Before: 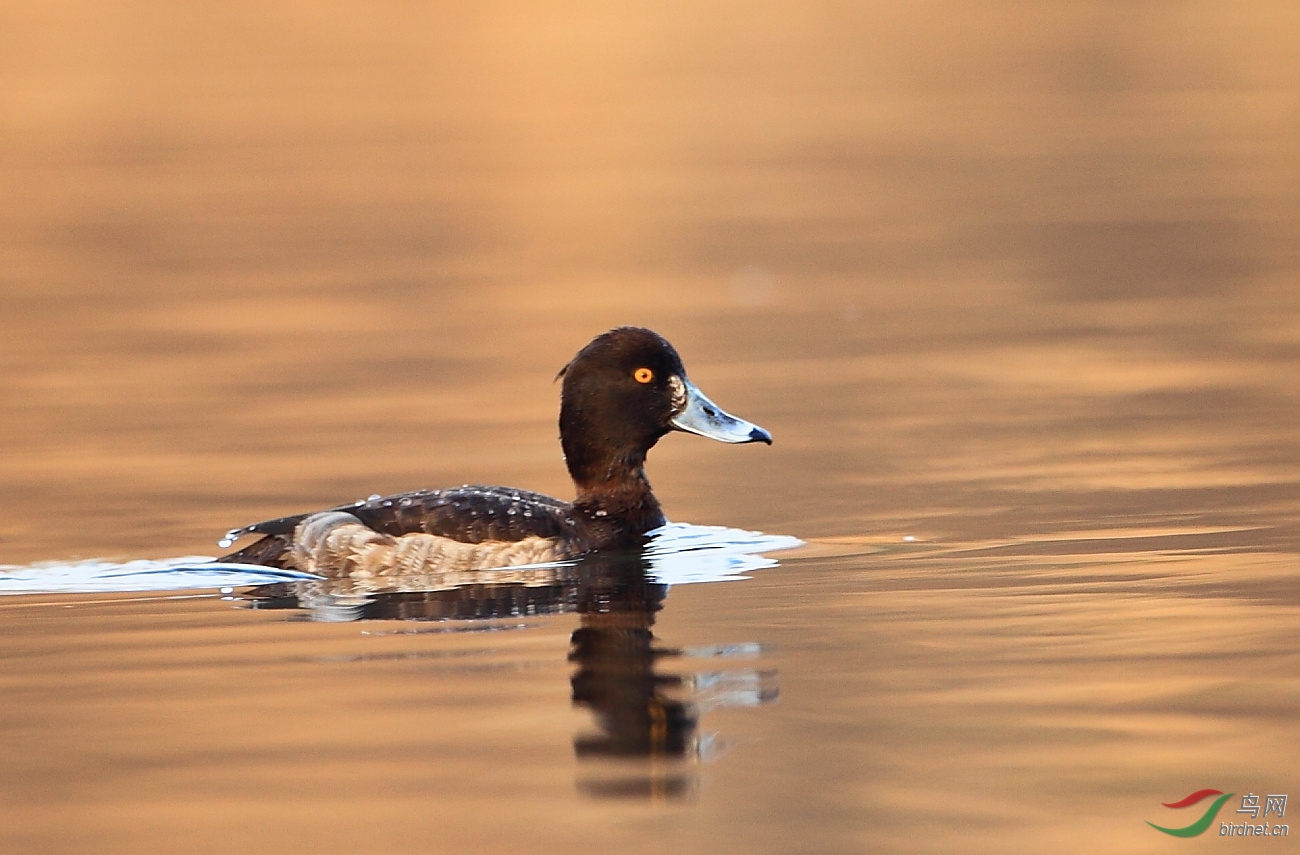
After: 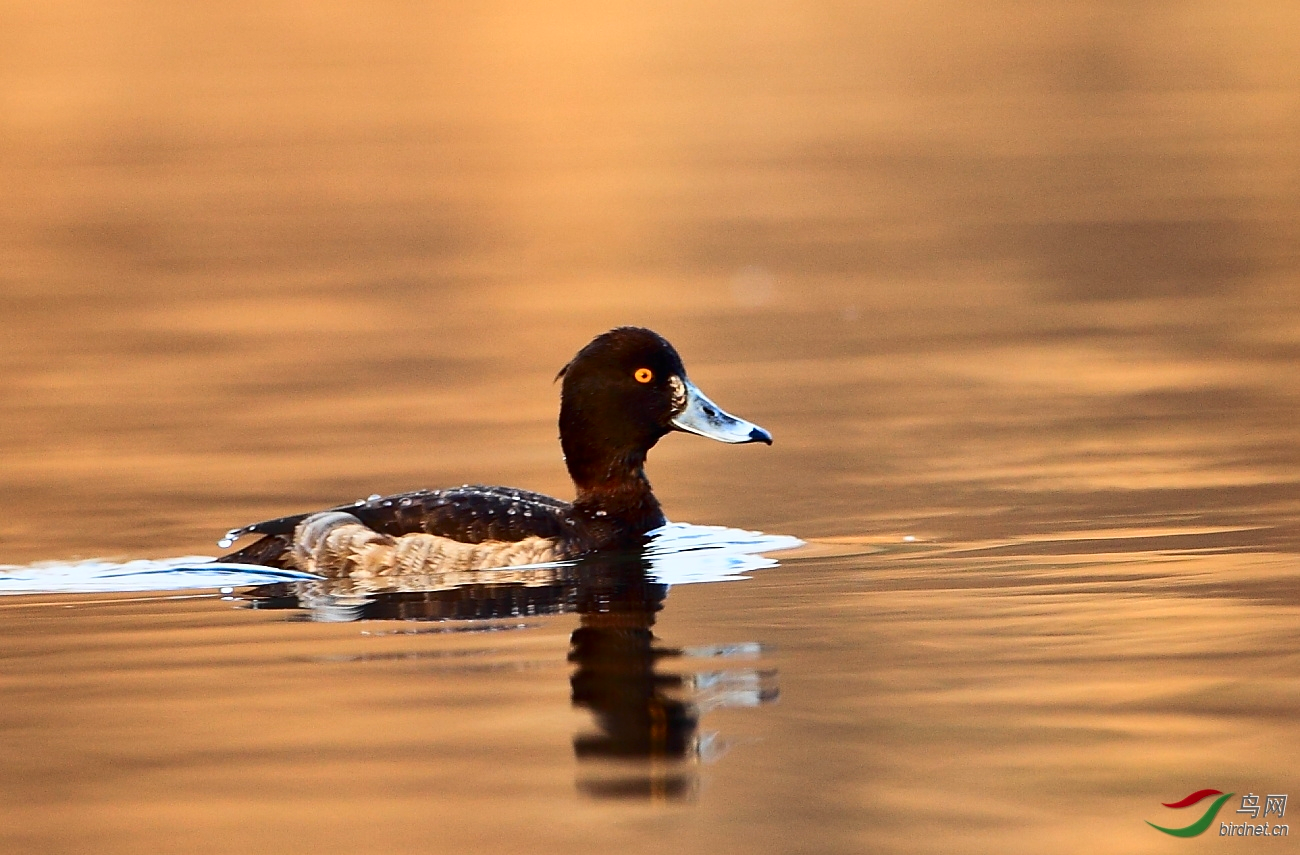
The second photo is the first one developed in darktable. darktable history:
contrast brightness saturation: contrast 0.189, brightness -0.113, saturation 0.213
